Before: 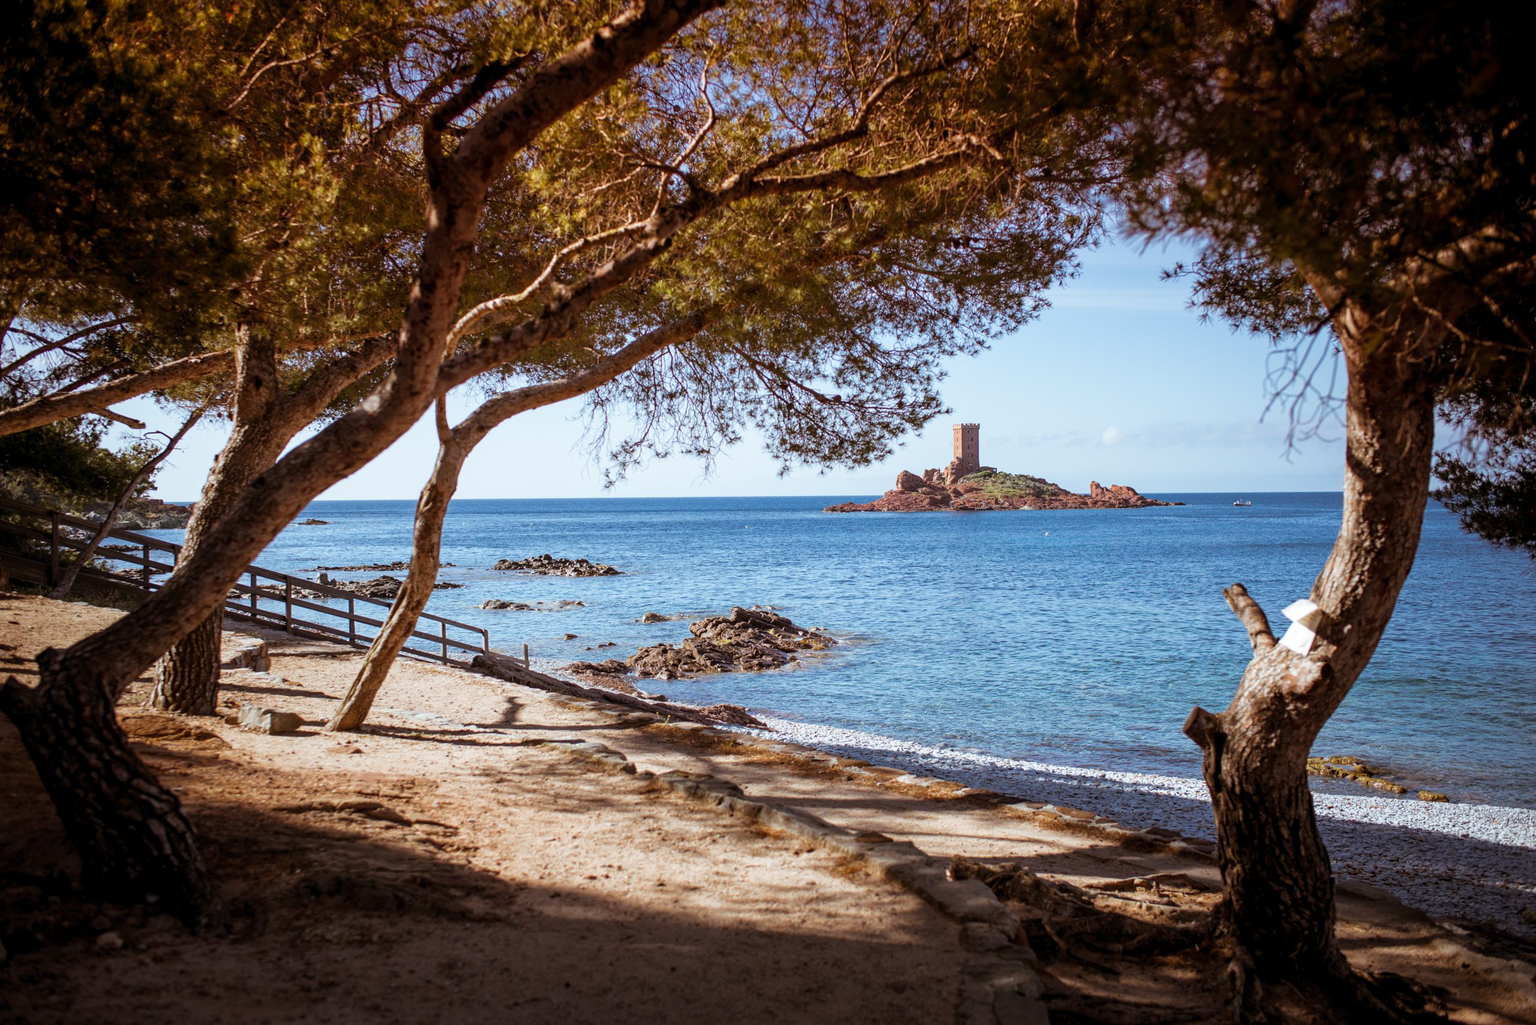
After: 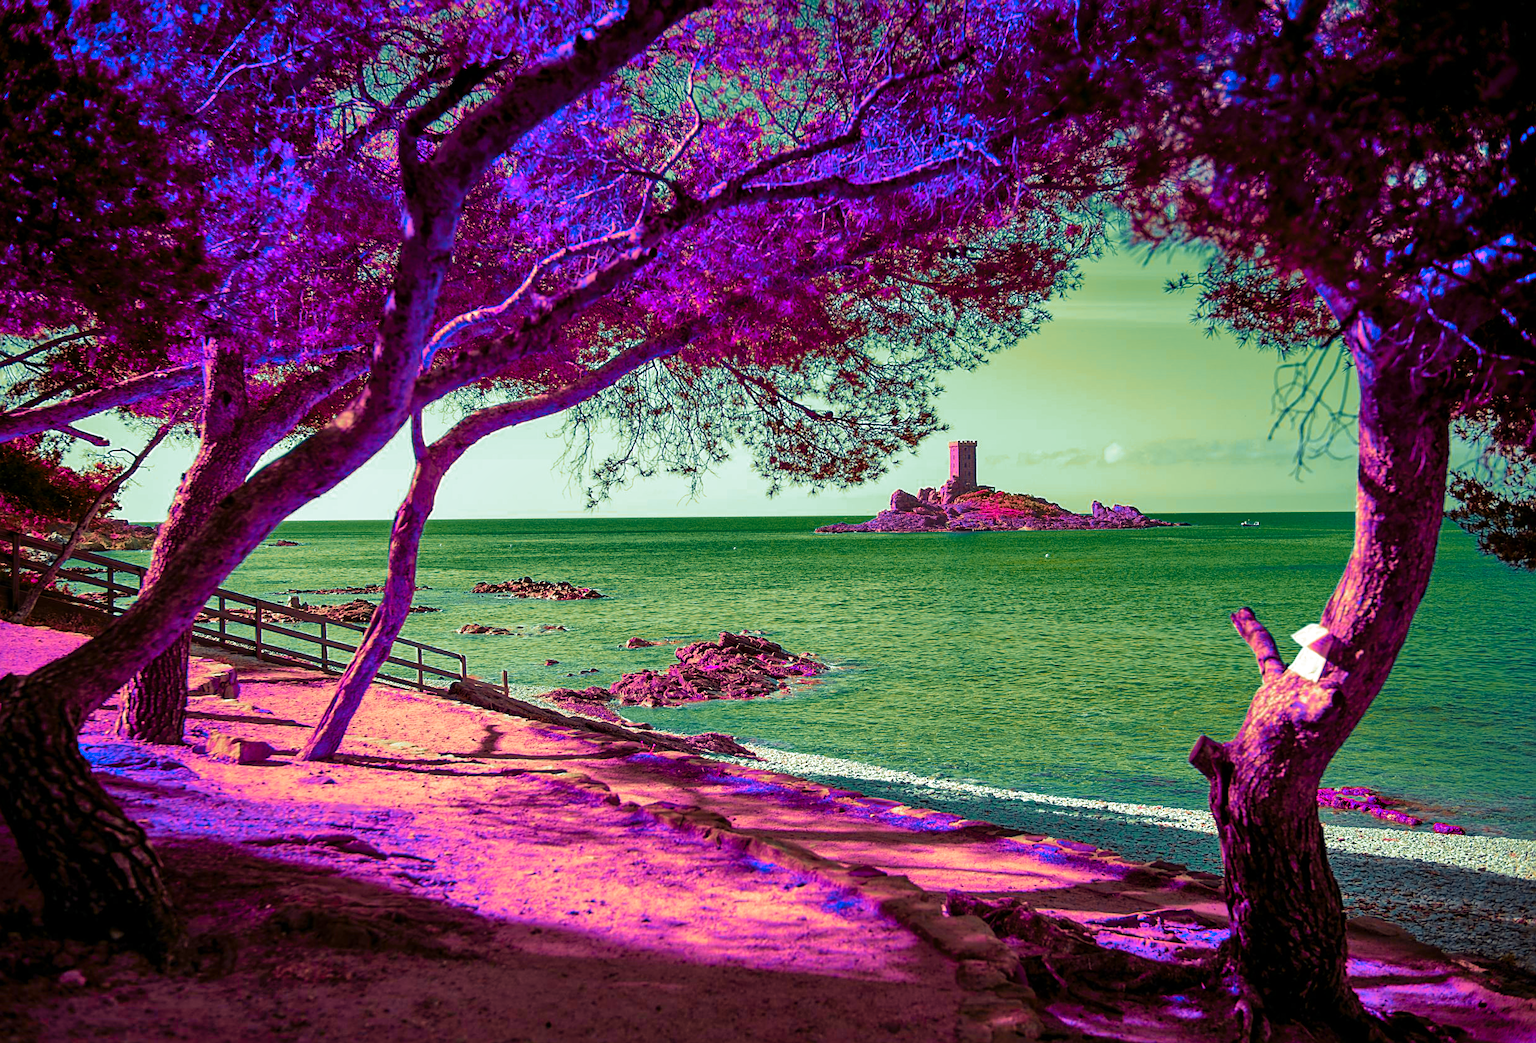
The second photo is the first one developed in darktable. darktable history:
shadows and highlights: highlights color adjustment 0.427%, low approximation 0.01, soften with gaussian
tone equalizer: -8 EV -0.412 EV, -7 EV -0.408 EV, -6 EV -0.295 EV, -5 EV -0.192 EV, -3 EV 0.203 EV, -2 EV 0.33 EV, -1 EV 0.383 EV, +0 EV 0.407 EV
crop and rotate: left 2.636%, right 1.172%, bottom 2.116%
velvia: on, module defaults
sharpen: on, module defaults
color zones: curves: ch0 [(0.826, 0.353)]; ch1 [(0.242, 0.647) (0.889, 0.342)]; ch2 [(0.246, 0.089) (0.969, 0.068)]
color correction: highlights a* -10.83, highlights b* 9.86, saturation 1.71
